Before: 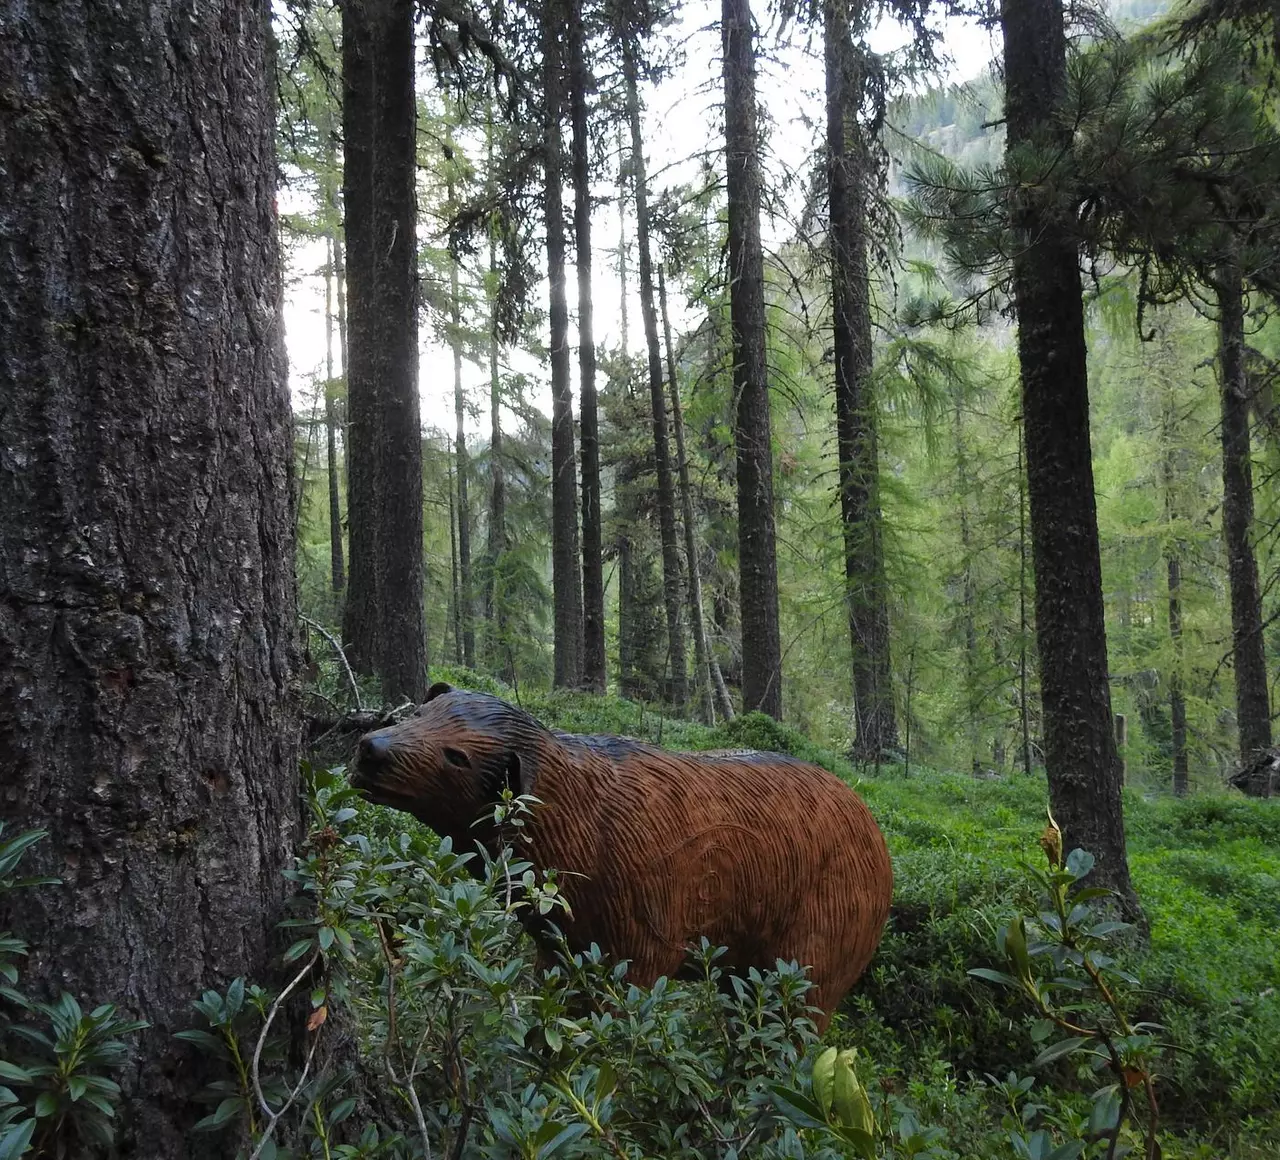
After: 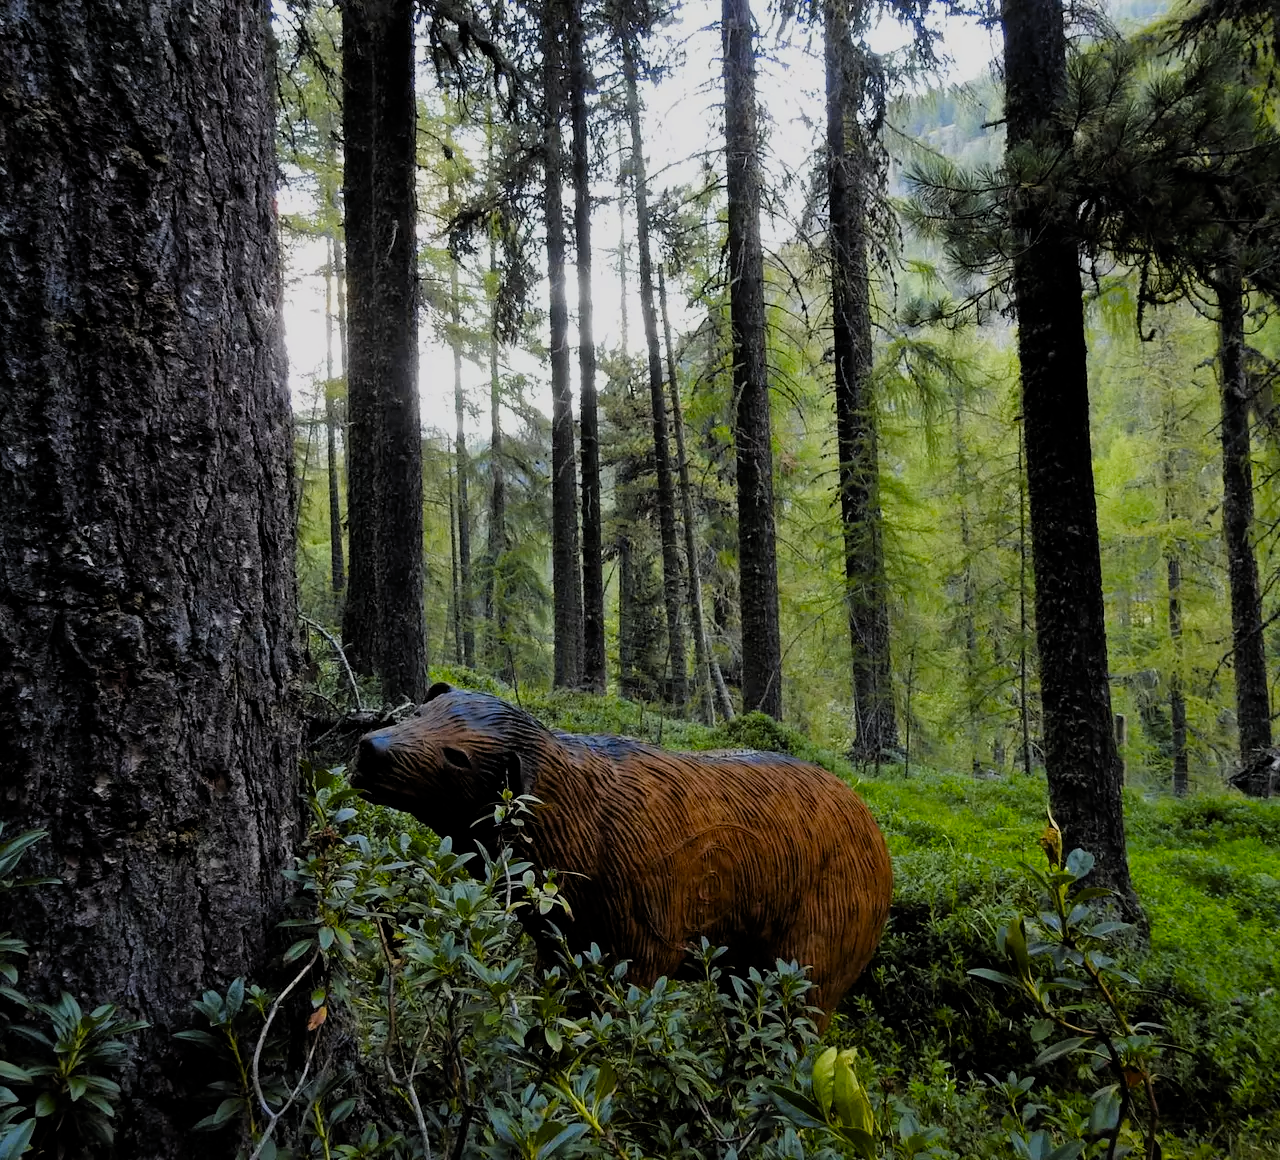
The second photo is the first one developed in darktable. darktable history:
filmic rgb: black relative exposure -7.6 EV, white relative exposure 4.64 EV, threshold 3 EV, target black luminance 0%, hardness 3.55, latitude 50.51%, contrast 1.033, highlights saturation mix 10%, shadows ↔ highlights balance -0.198%, color science v4 (2020), enable highlight reconstruction true
color contrast: green-magenta contrast 0.85, blue-yellow contrast 1.25, unbound 0
